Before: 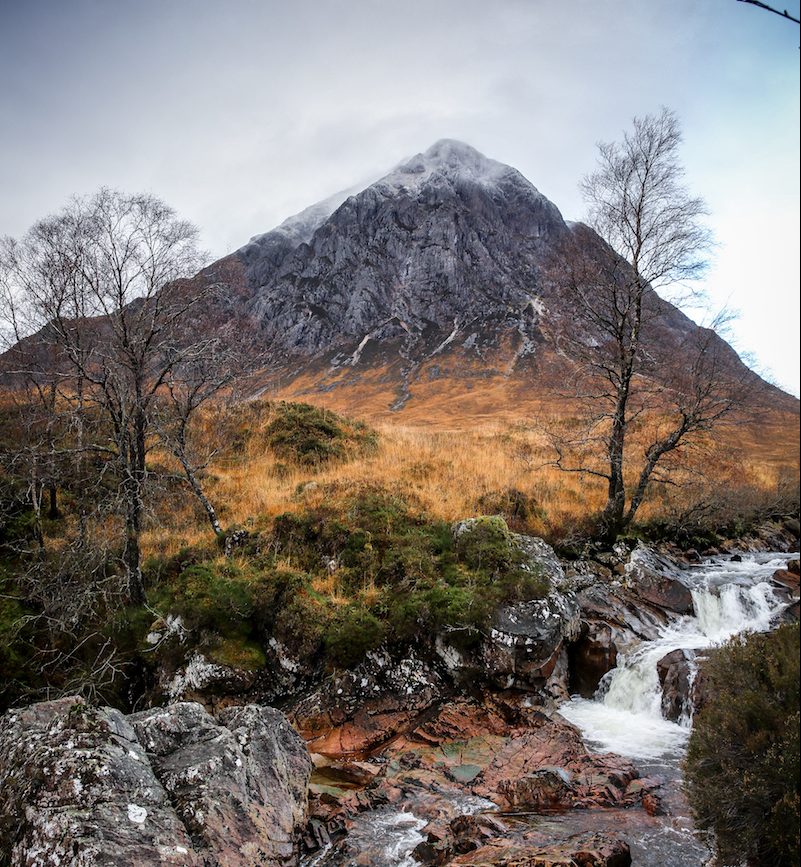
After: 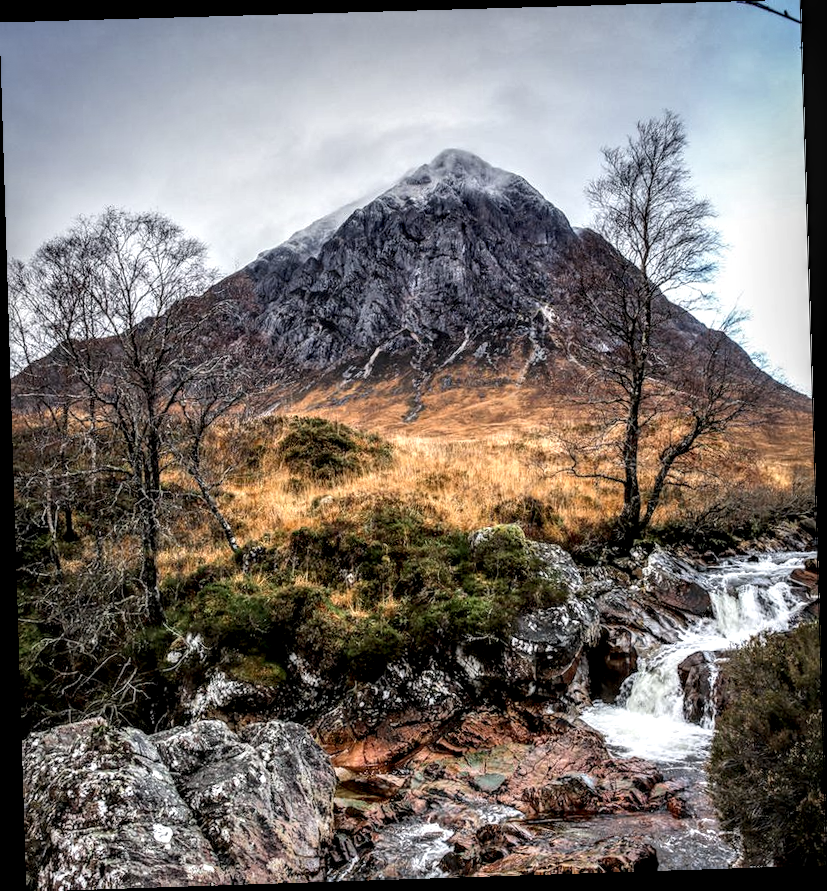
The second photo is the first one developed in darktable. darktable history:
local contrast: highlights 19%, detail 186%
rotate and perspective: rotation -1.77°, lens shift (horizontal) 0.004, automatic cropping off
